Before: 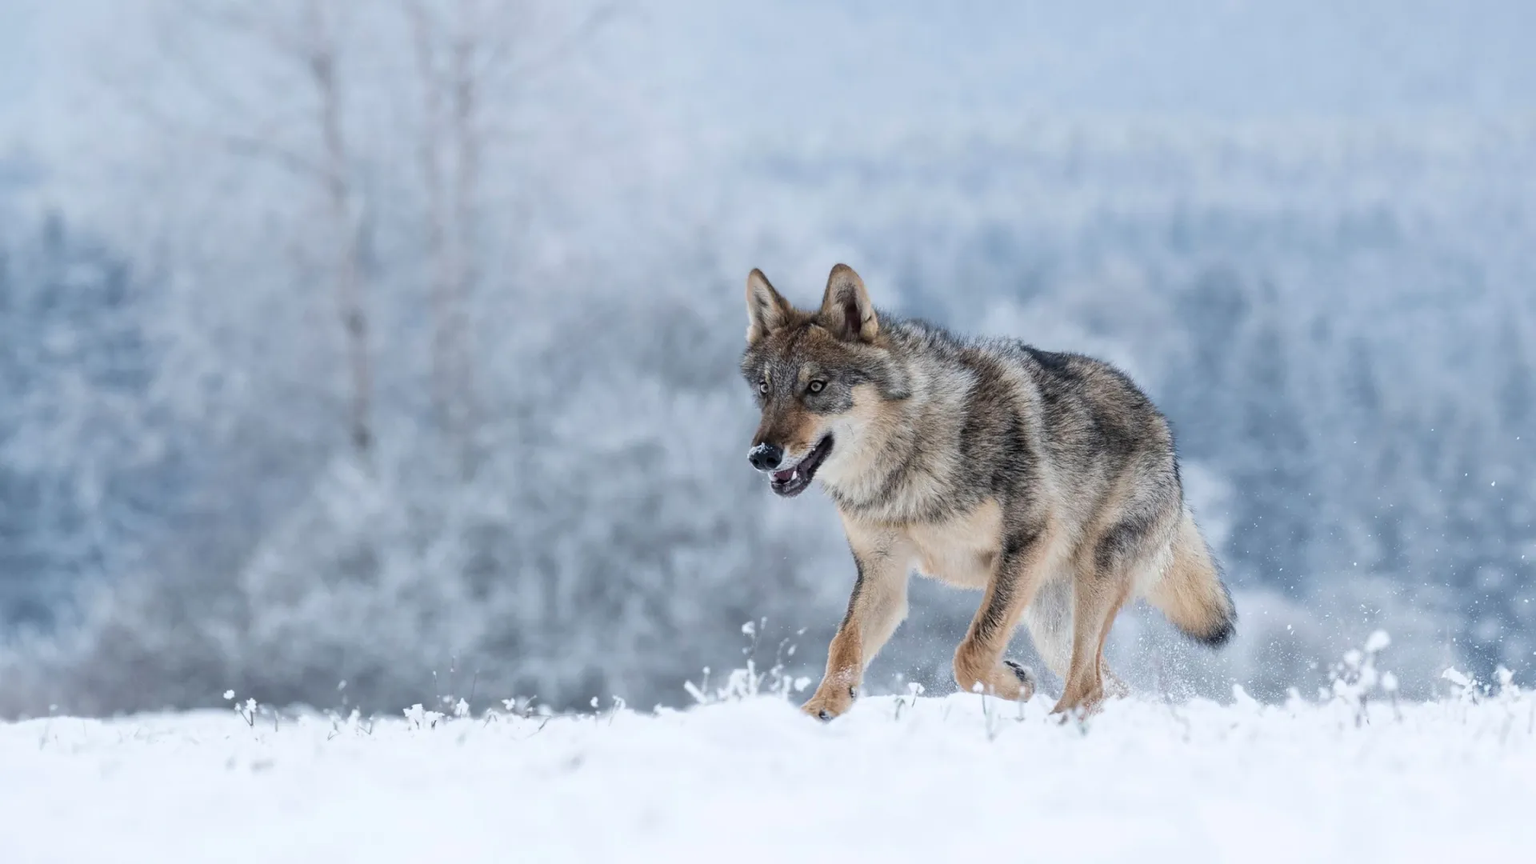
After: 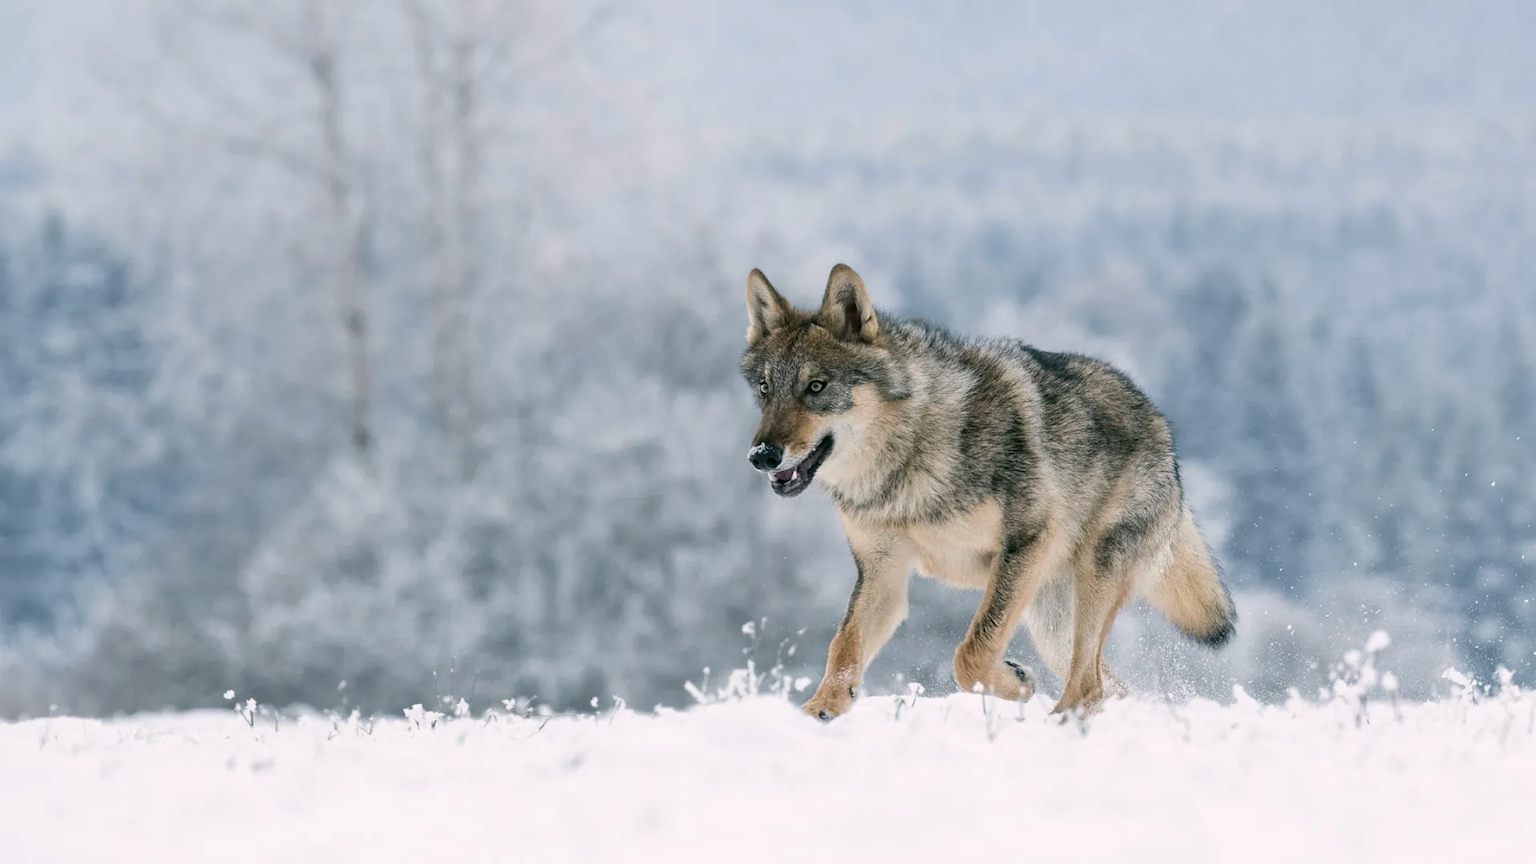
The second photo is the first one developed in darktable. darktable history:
color correction: highlights a* 4.5, highlights b* 4.98, shadows a* -8.16, shadows b* 4.56
